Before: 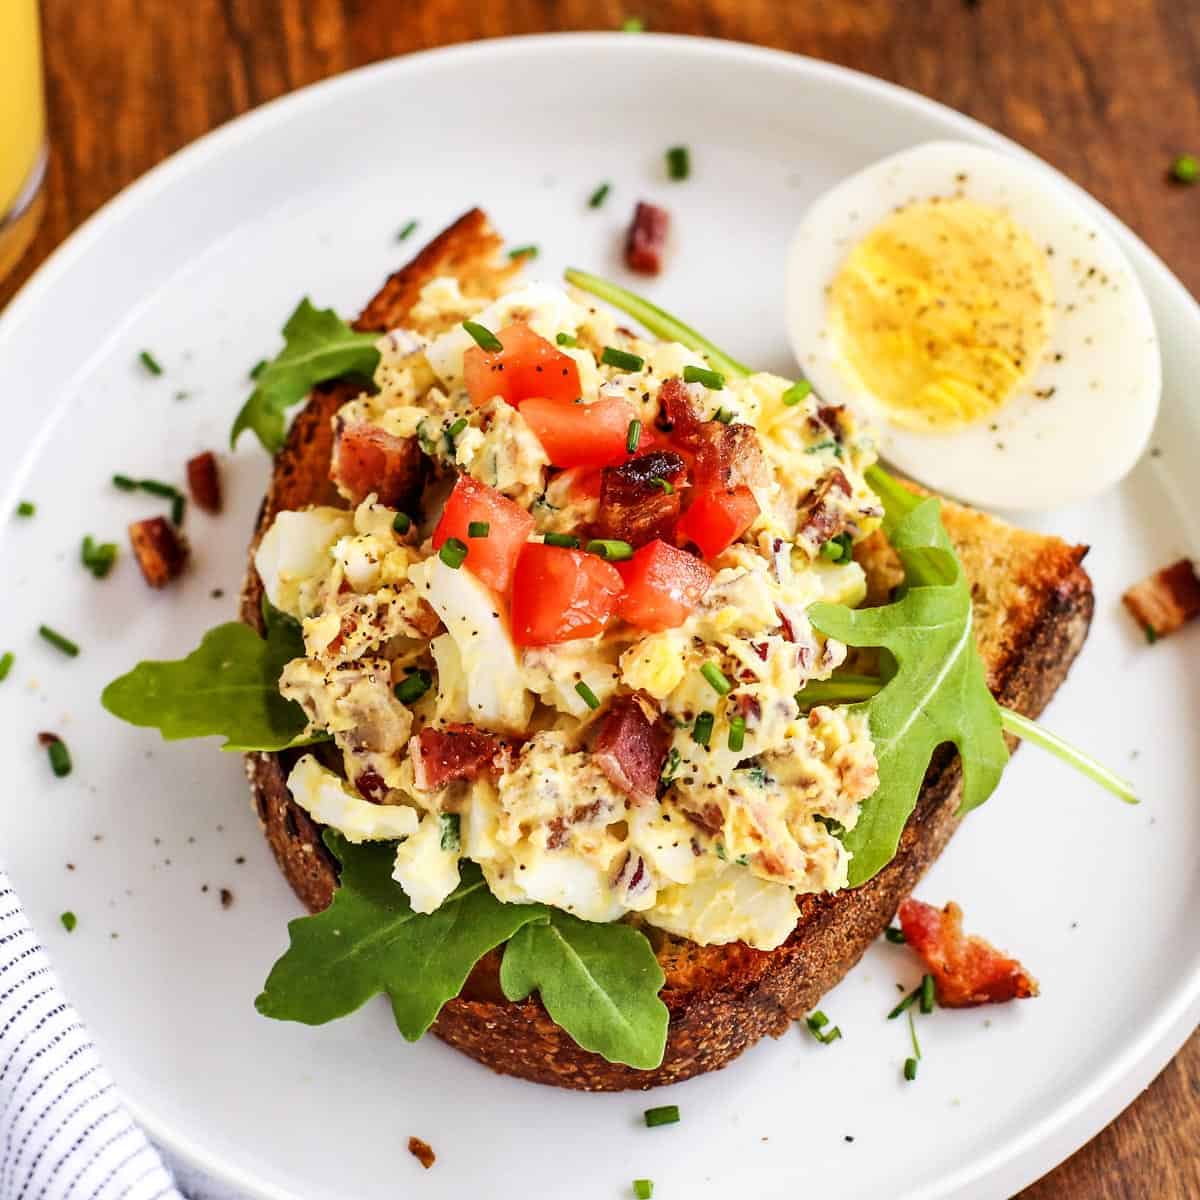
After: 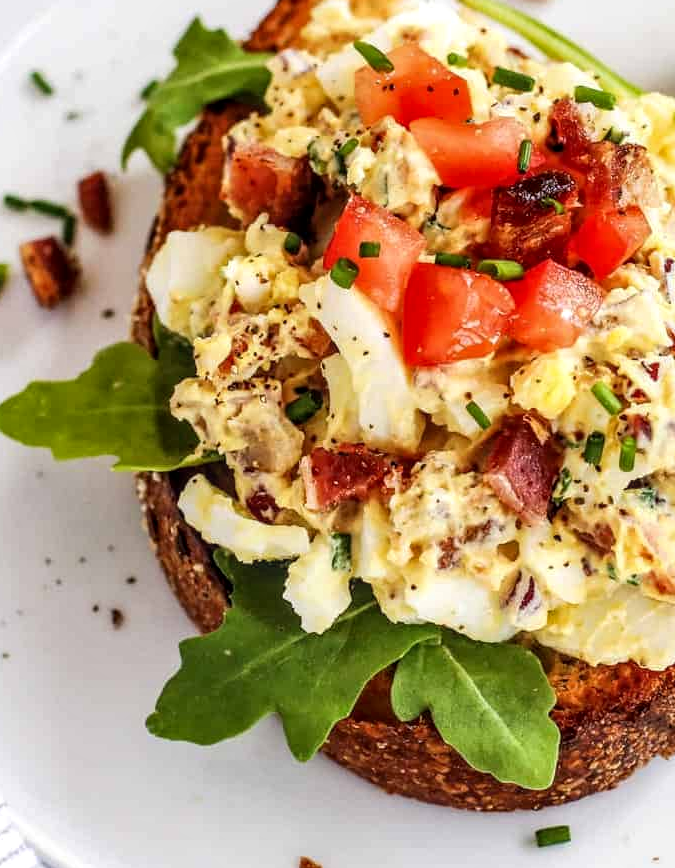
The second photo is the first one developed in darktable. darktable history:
crop: left 9.159%, top 23.36%, right 34.513%, bottom 4.265%
local contrast: on, module defaults
